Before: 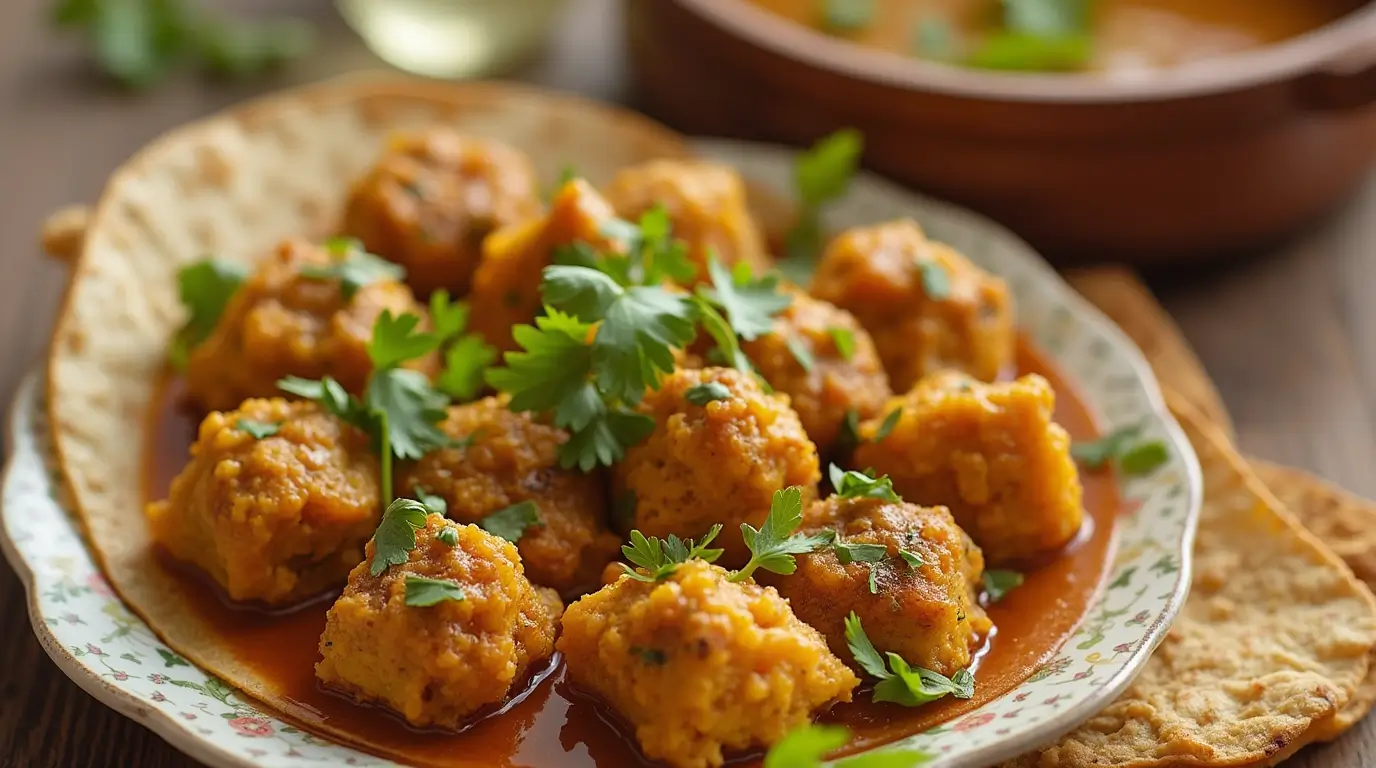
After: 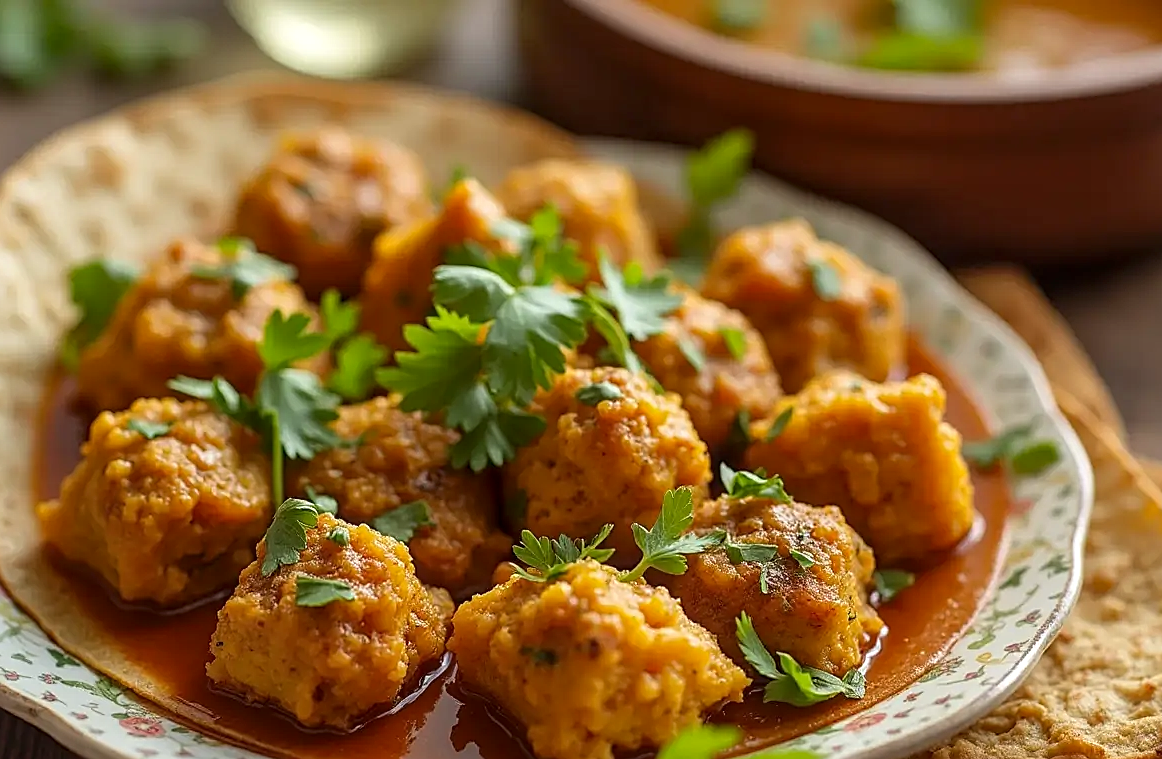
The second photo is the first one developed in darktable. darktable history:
contrast brightness saturation: contrast -0.013, brightness -0.013, saturation 0.038
local contrast: on, module defaults
crop: left 7.972%, right 7.518%
sharpen: on, module defaults
